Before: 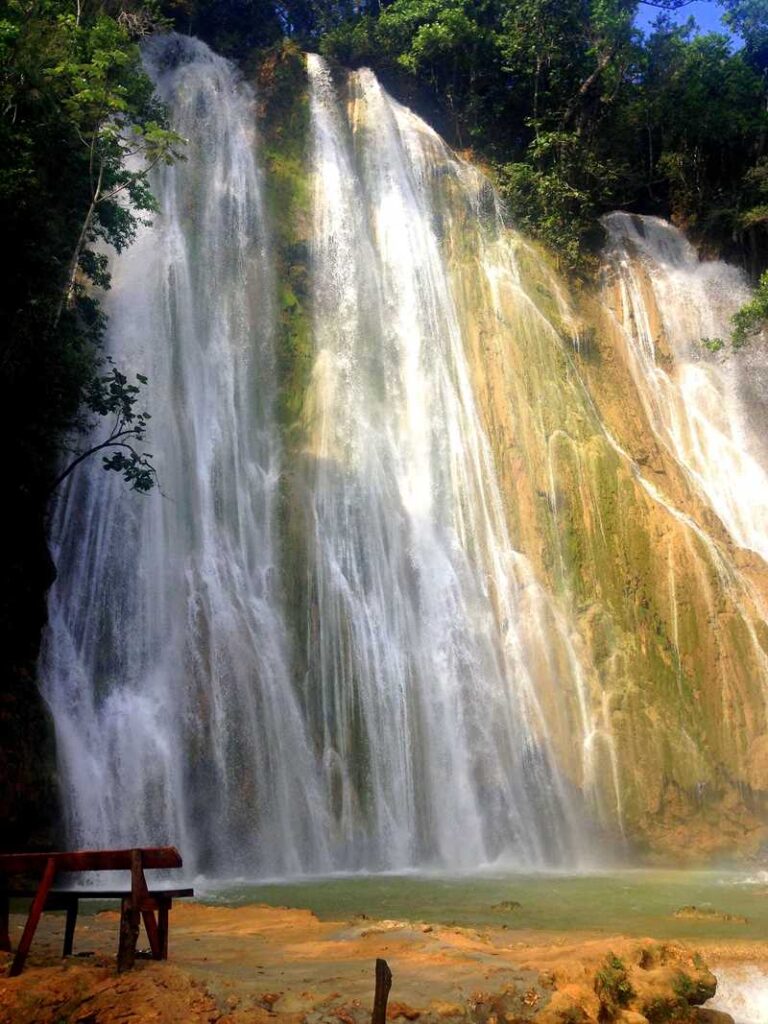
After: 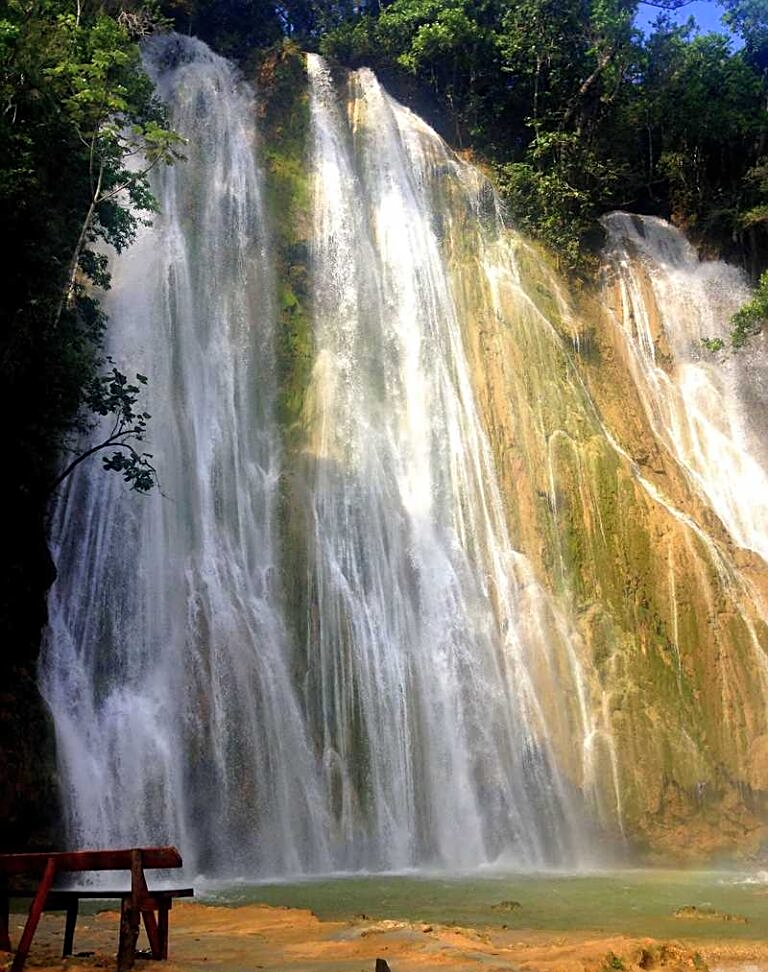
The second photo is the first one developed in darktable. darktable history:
crop and rotate: top 0.005%, bottom 5.057%
sharpen: on, module defaults
shadows and highlights: shadows 29.64, highlights -30.24, low approximation 0.01, soften with gaussian
